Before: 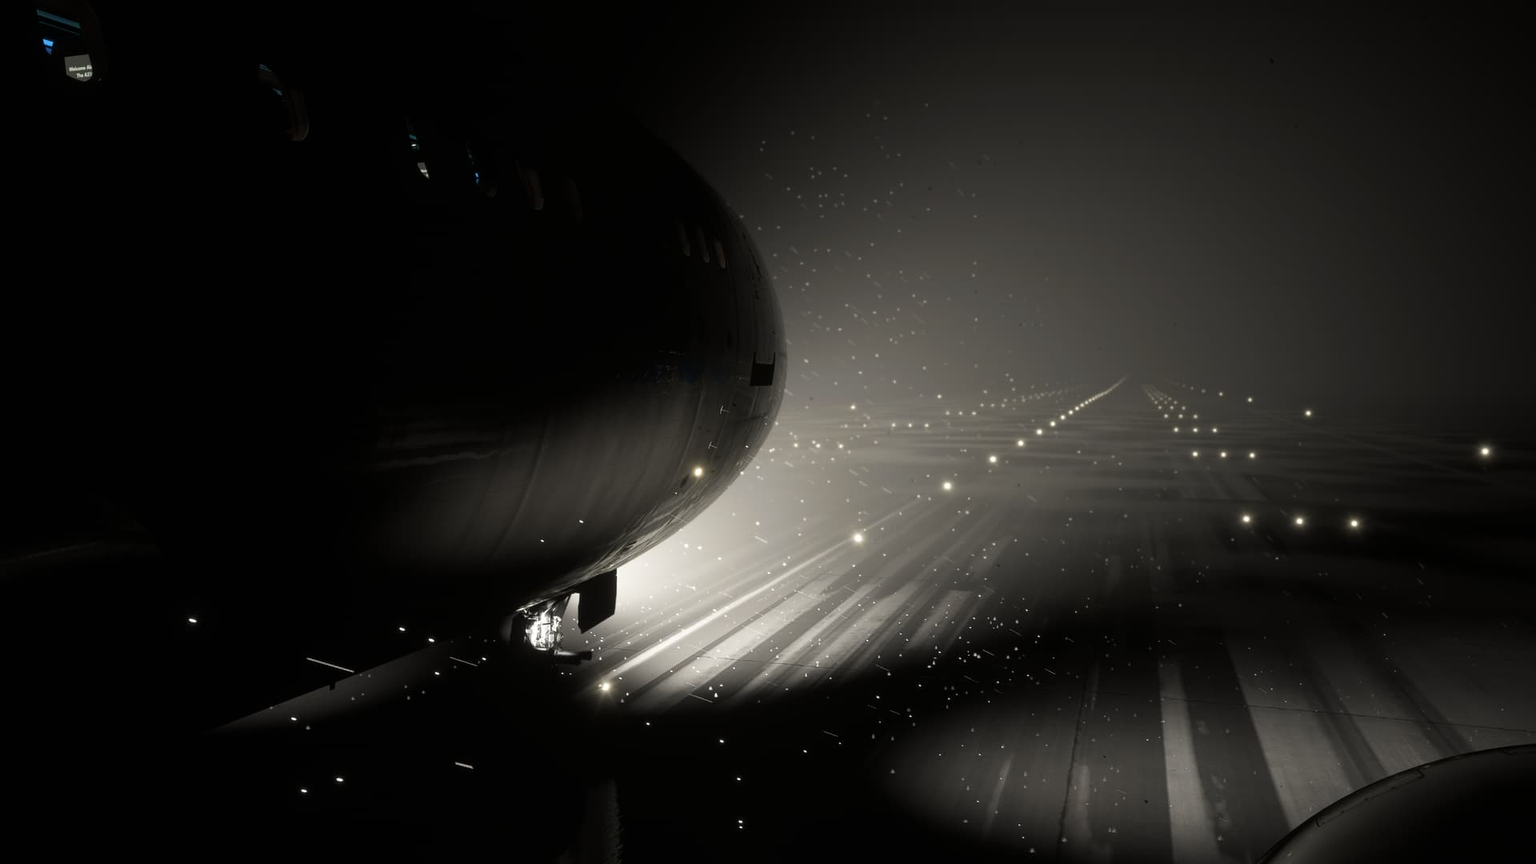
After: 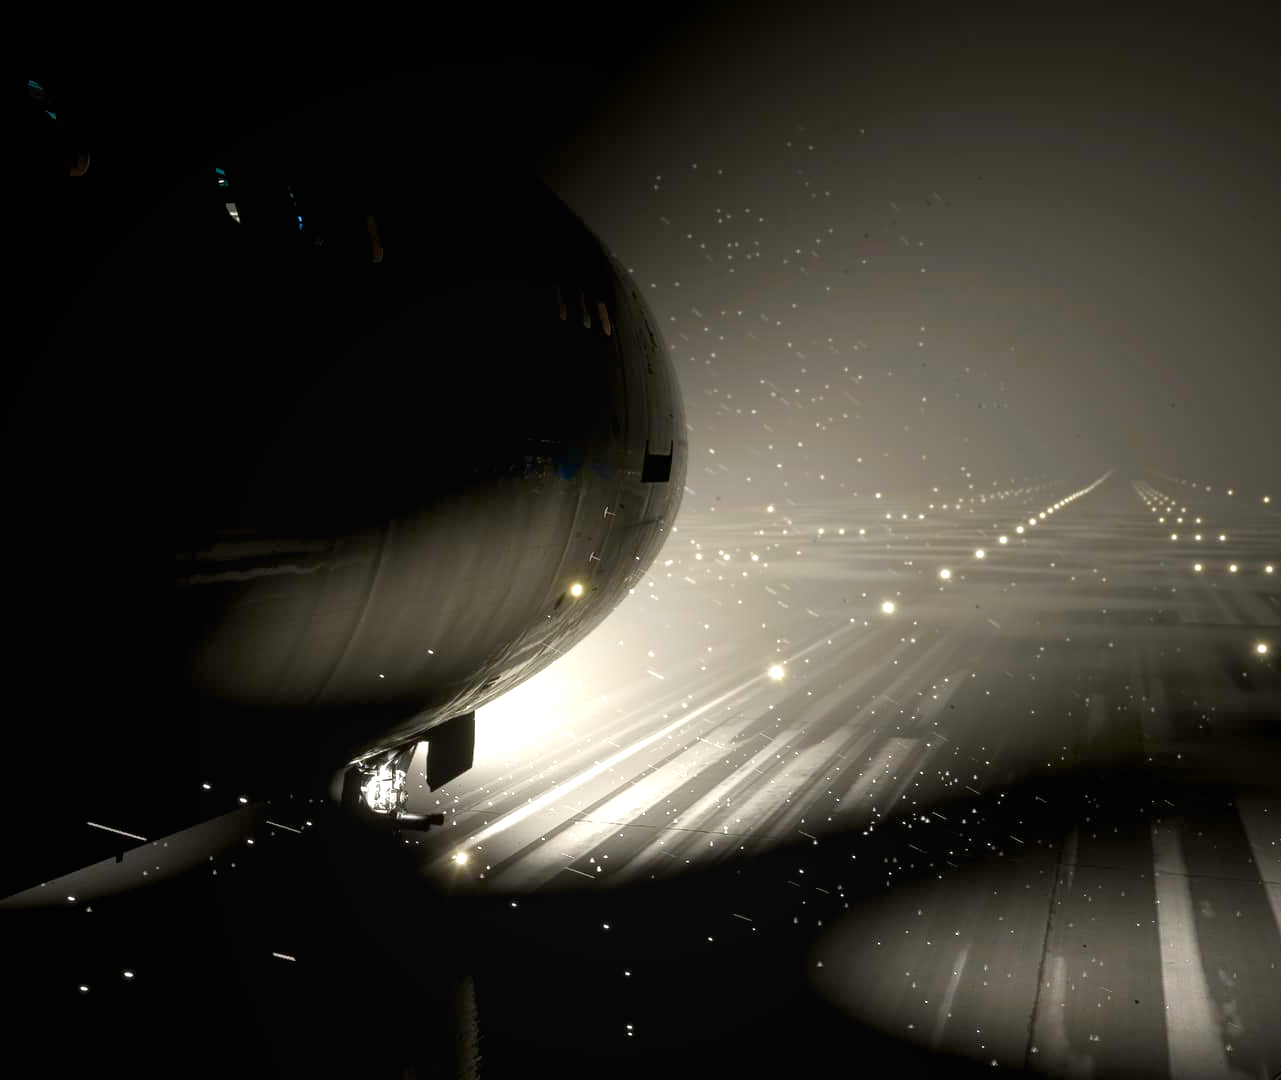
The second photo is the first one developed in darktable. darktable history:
exposure: exposure 1.094 EV, compensate highlight preservation false
crop and rotate: left 15.423%, right 17.845%
color balance rgb: global offset › luminance -0.489%, linear chroma grading › global chroma 14.546%, perceptual saturation grading › global saturation 20%, perceptual saturation grading › highlights -14.153%, perceptual saturation grading › shadows 49.806%, global vibrance 20%
local contrast: detail 109%
